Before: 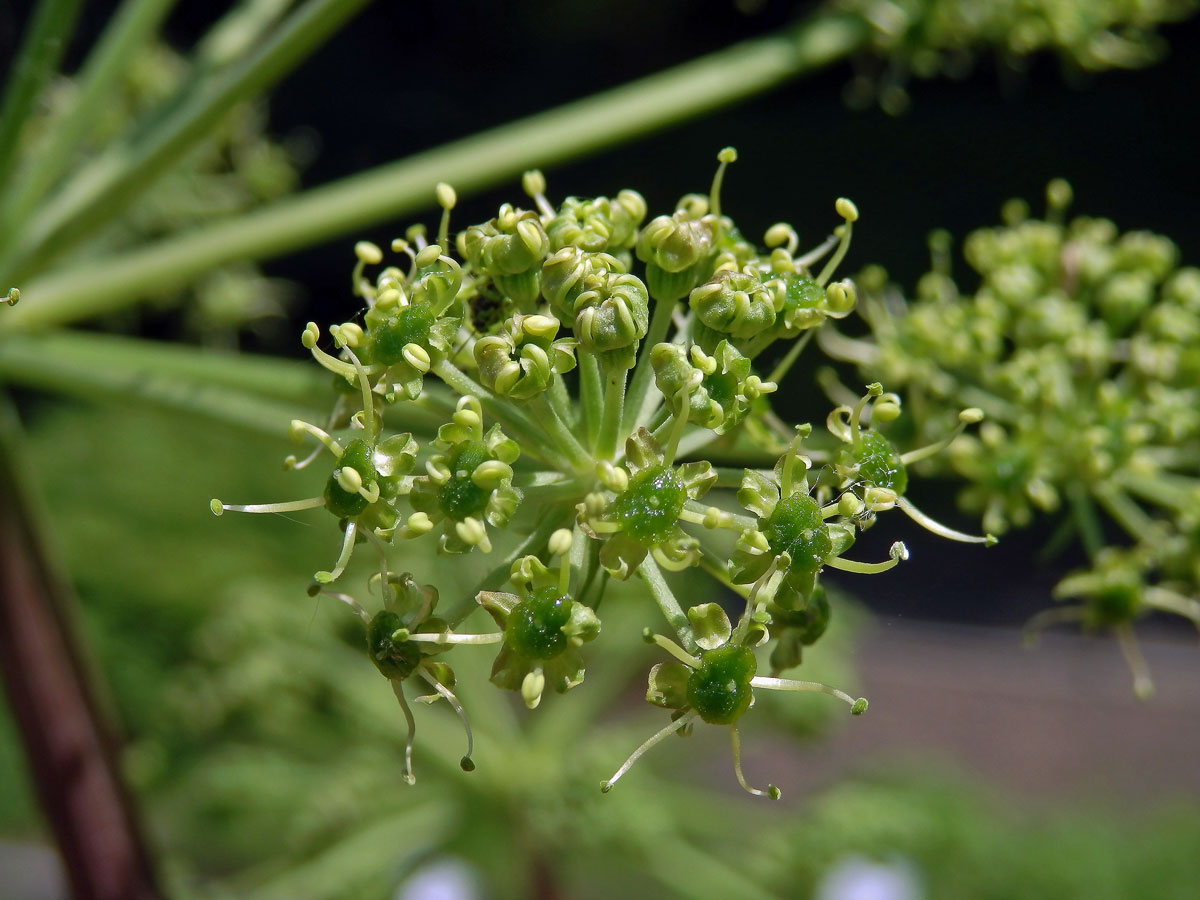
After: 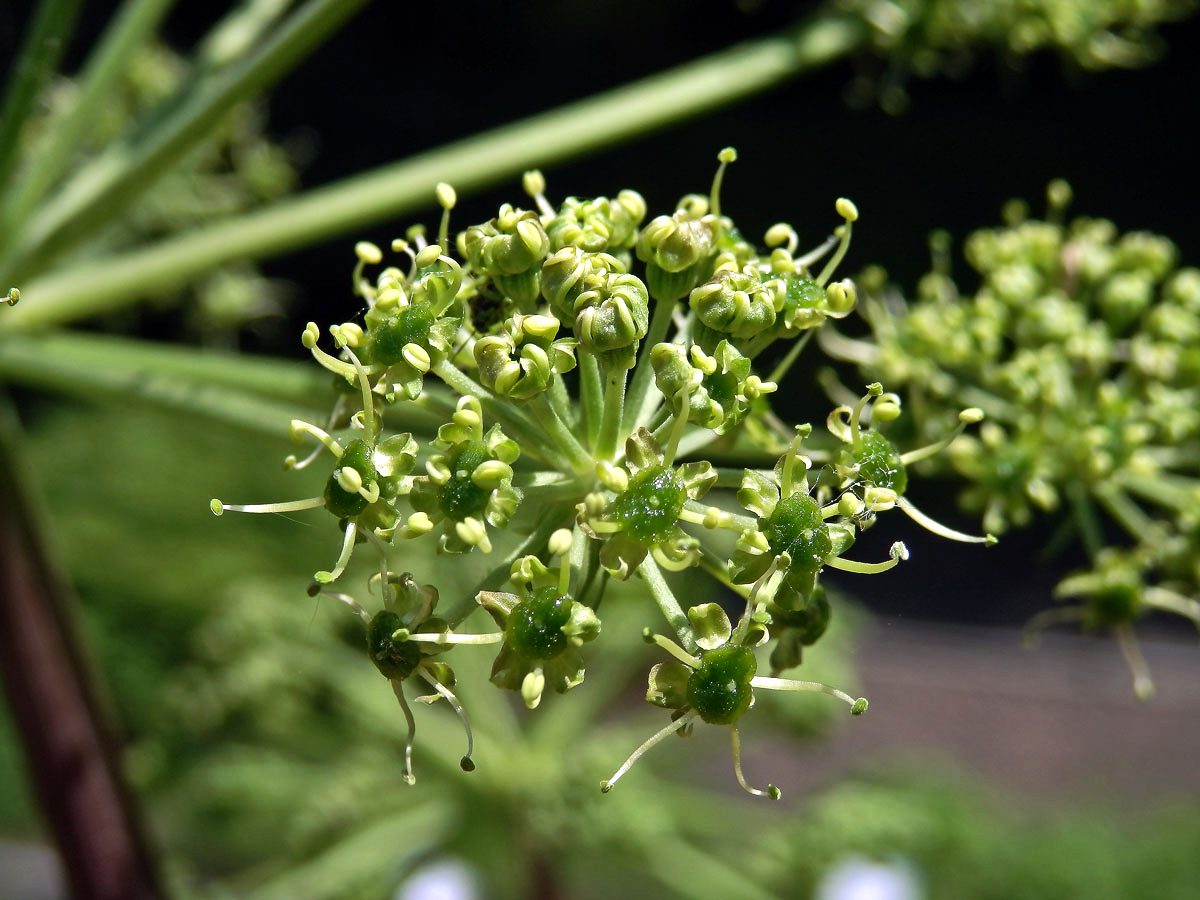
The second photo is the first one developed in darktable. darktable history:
tone equalizer: -8 EV -0.732 EV, -7 EV -0.687 EV, -6 EV -0.613 EV, -5 EV -0.371 EV, -3 EV 0.385 EV, -2 EV 0.6 EV, -1 EV 0.7 EV, +0 EV 0.775 EV, edges refinement/feathering 500, mask exposure compensation -1.57 EV, preserve details no
